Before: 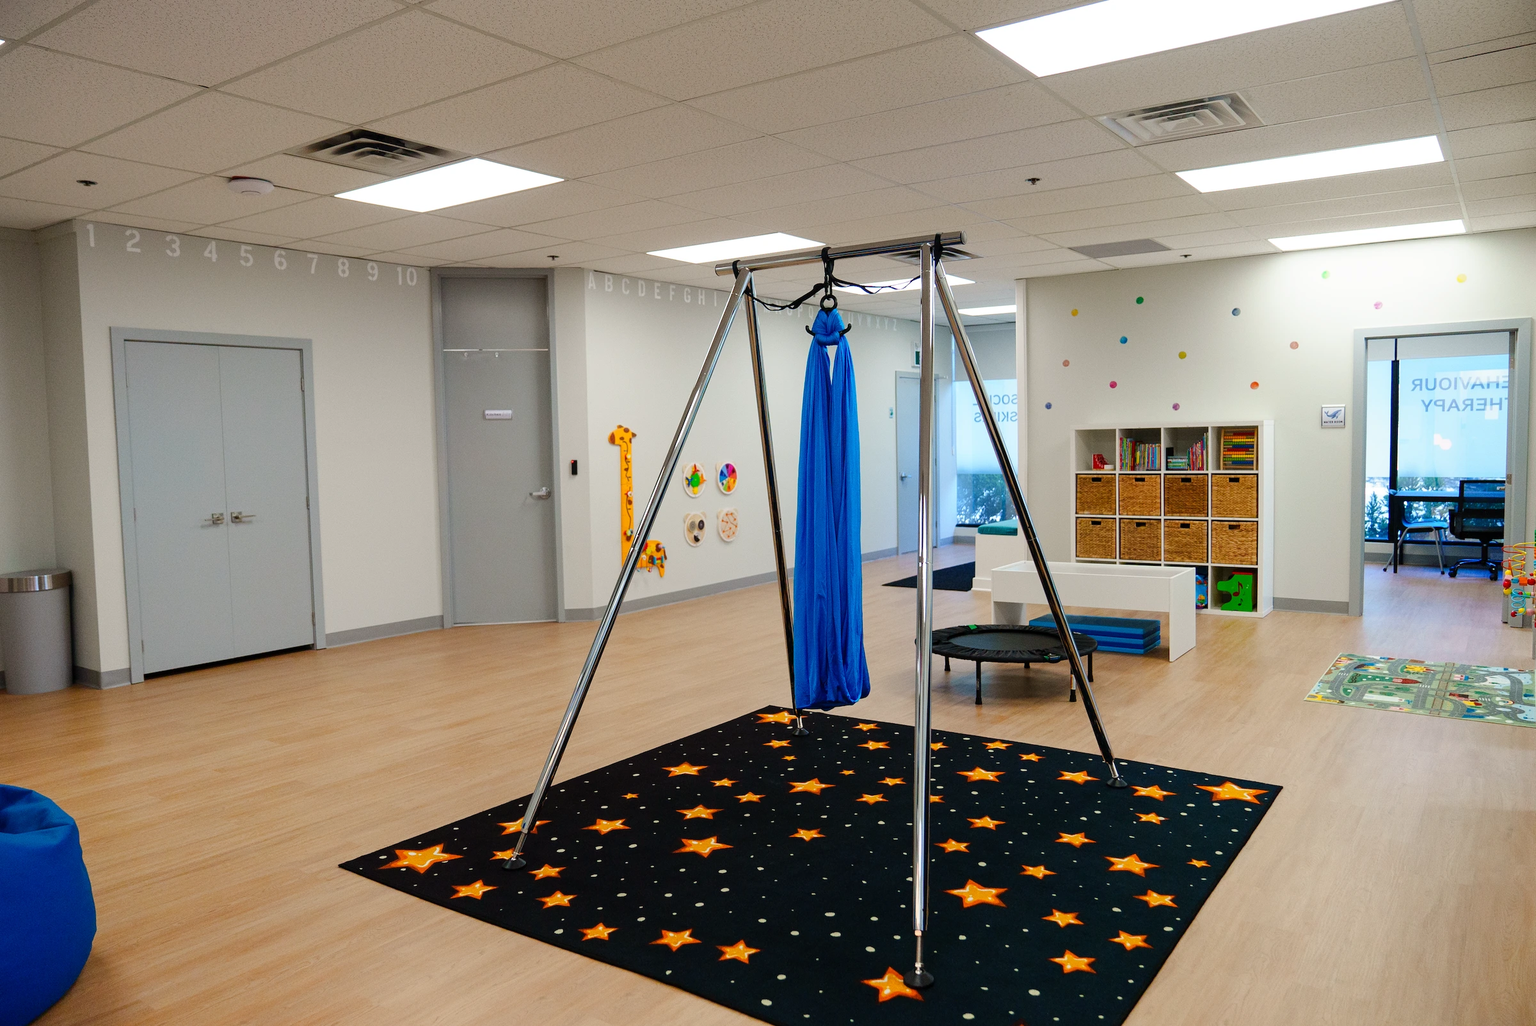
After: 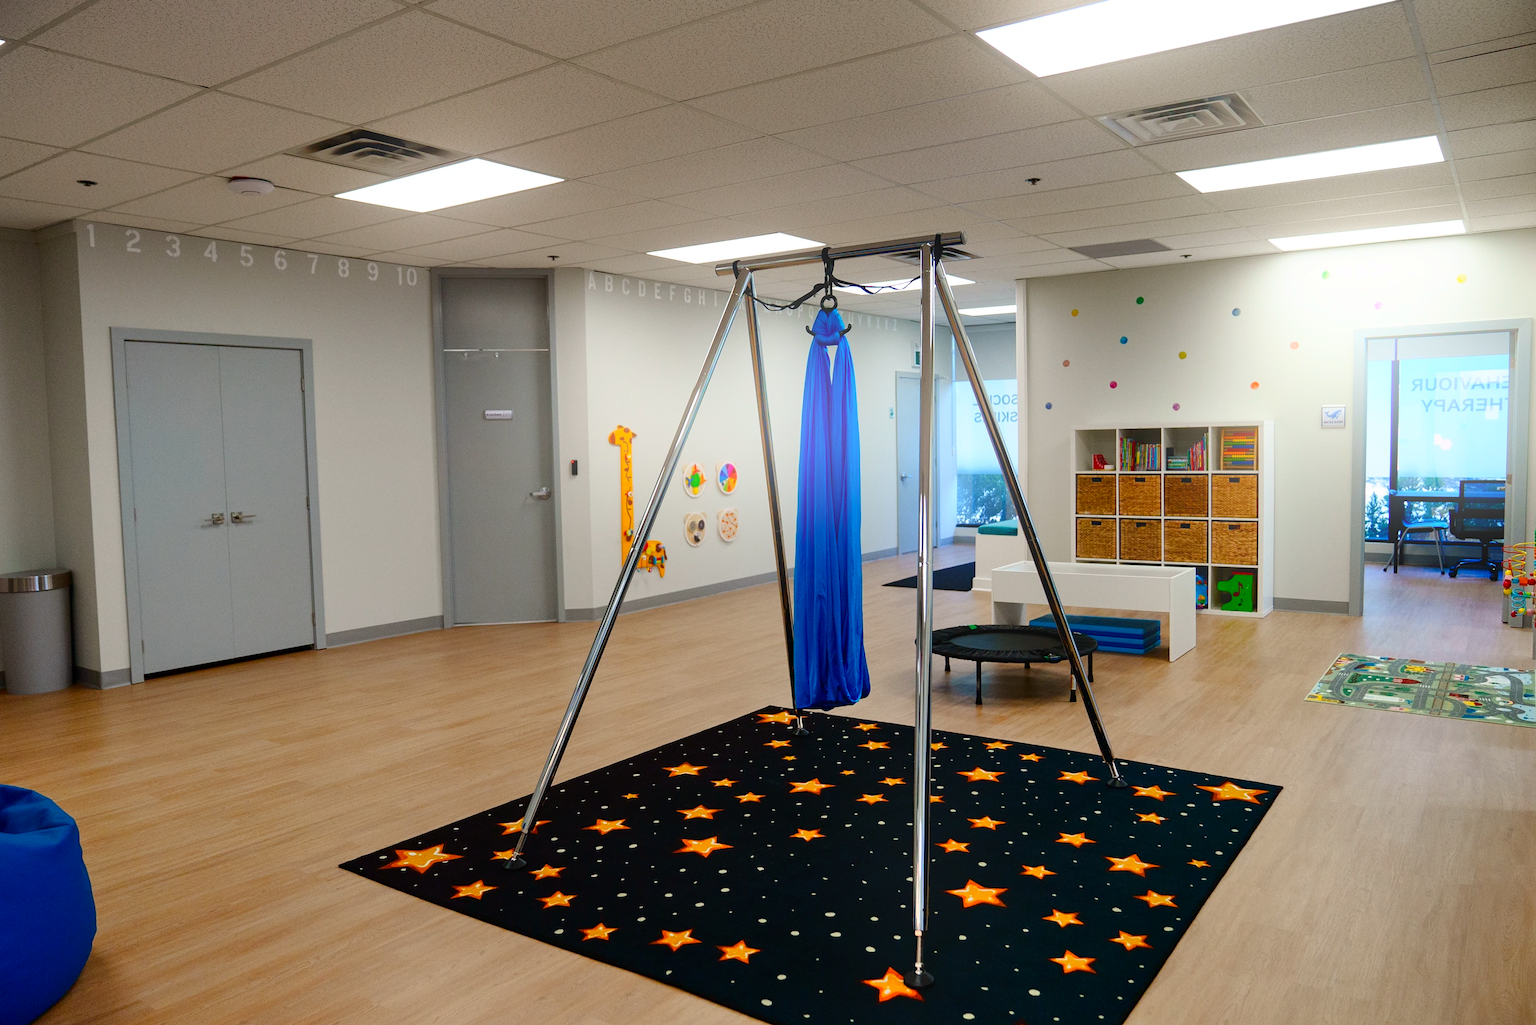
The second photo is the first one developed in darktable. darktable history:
shadows and highlights: shadows 32.83, highlights -47.7, soften with gaussian
contrast brightness saturation: contrast 0.07, brightness -0.13, saturation 0.06
bloom: on, module defaults
